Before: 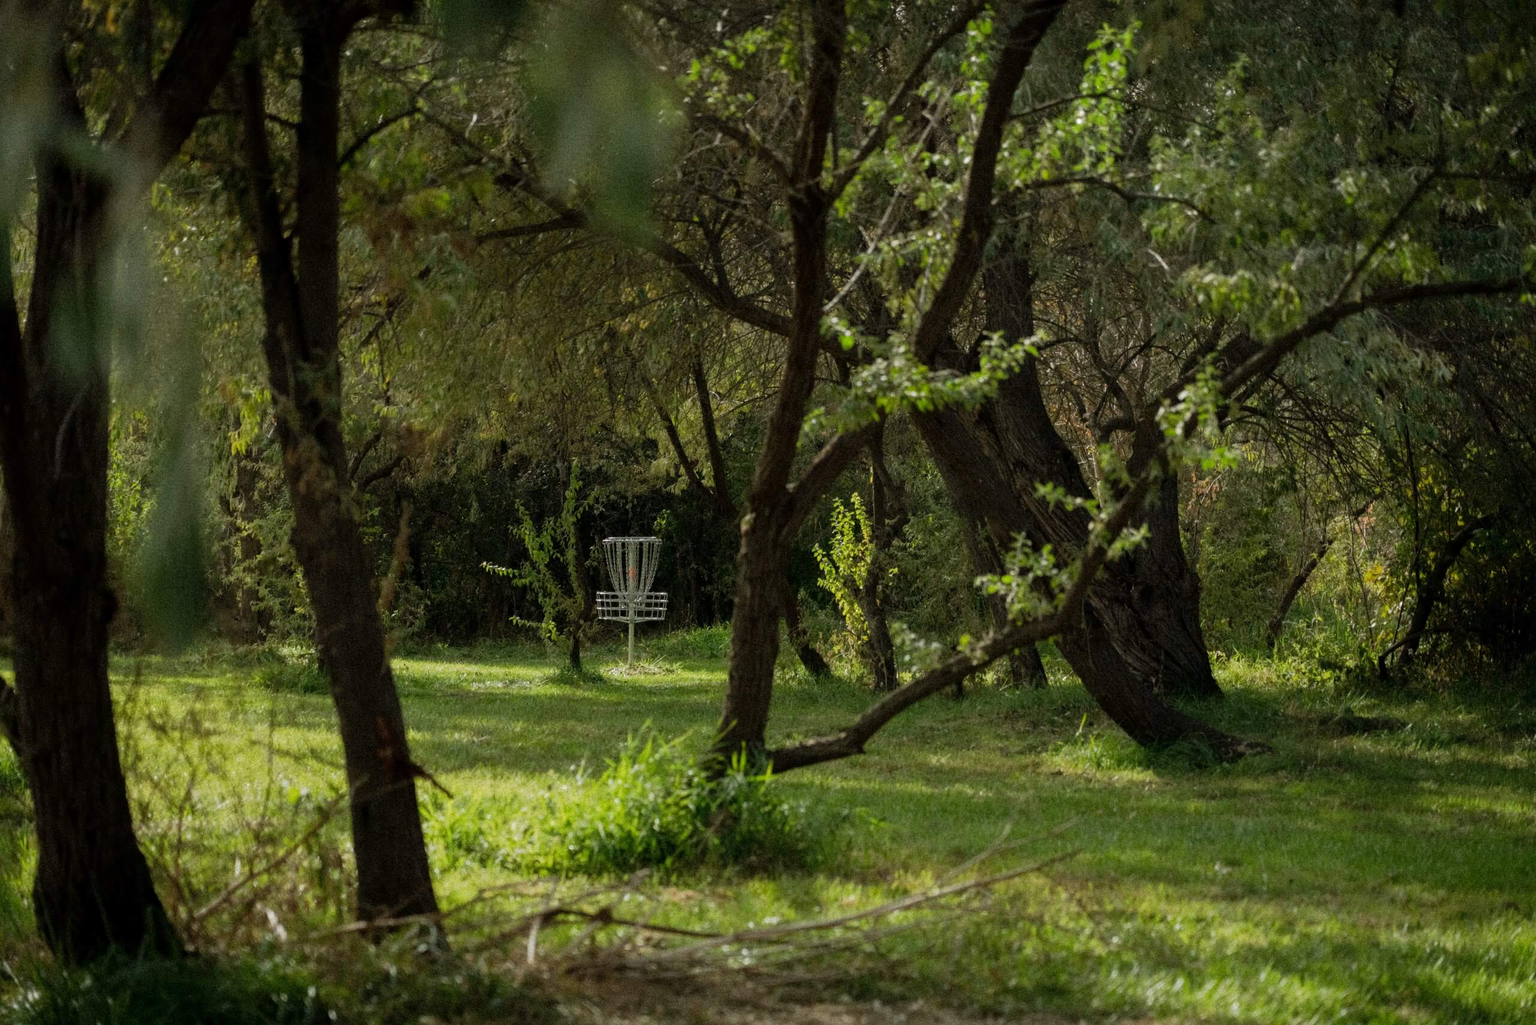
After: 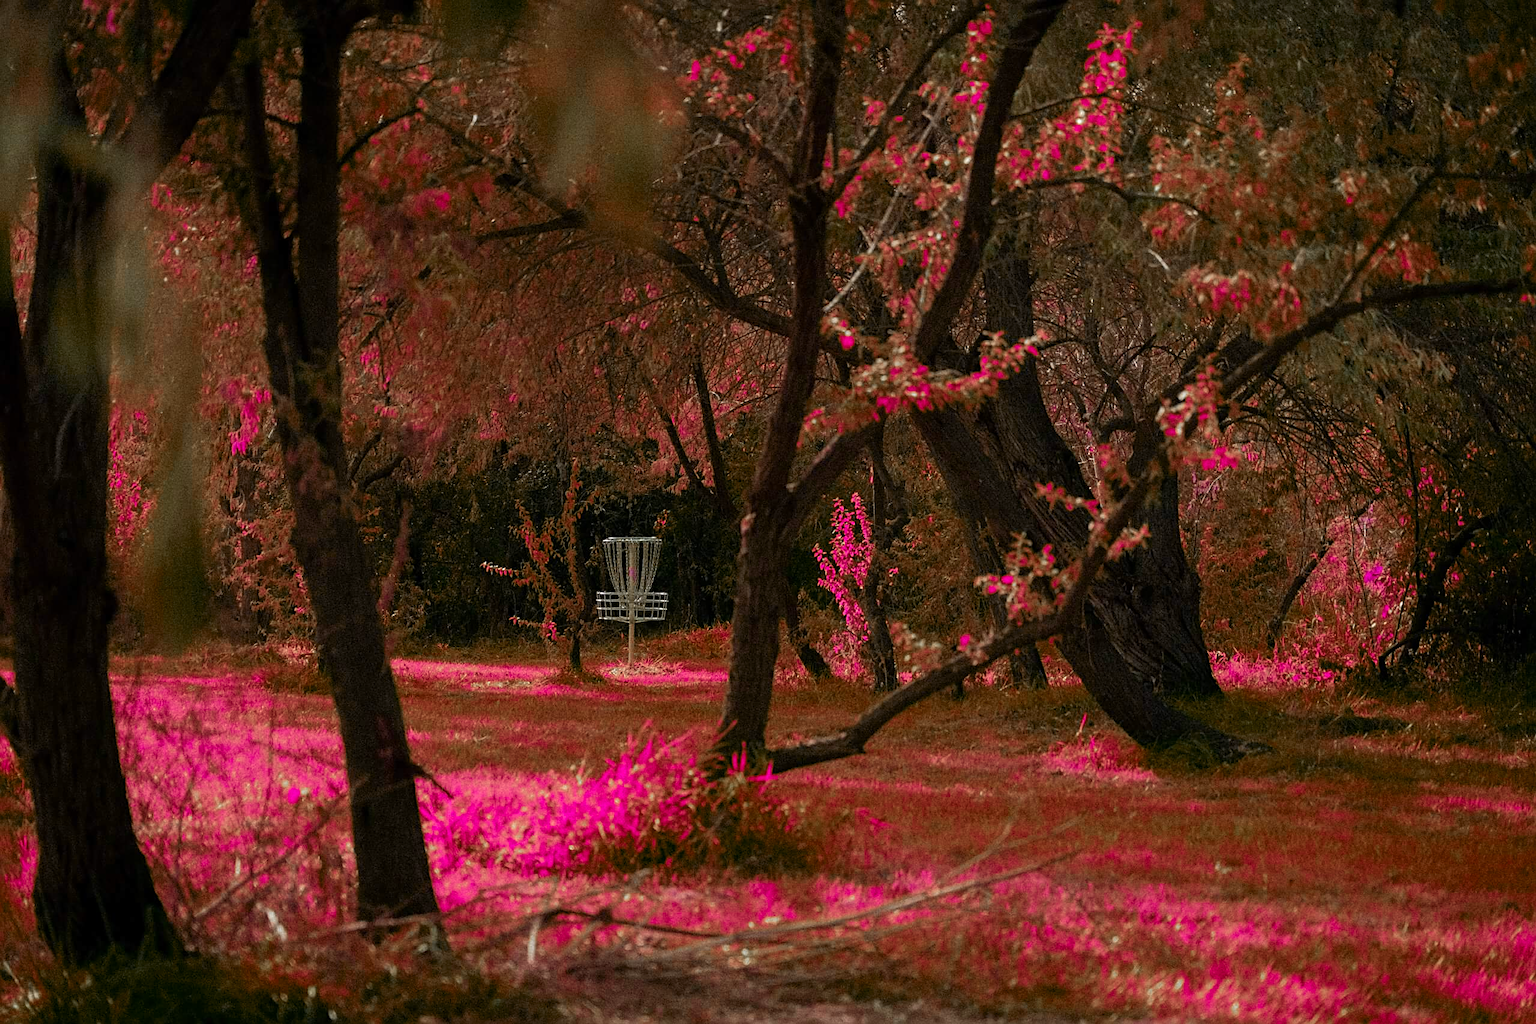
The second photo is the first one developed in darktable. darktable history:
color zones: curves: ch0 [(0.826, 0.353)]; ch1 [(0.242, 0.647) (0.889, 0.342)]; ch2 [(0.246, 0.089) (0.969, 0.068)]
sharpen: on, module defaults
